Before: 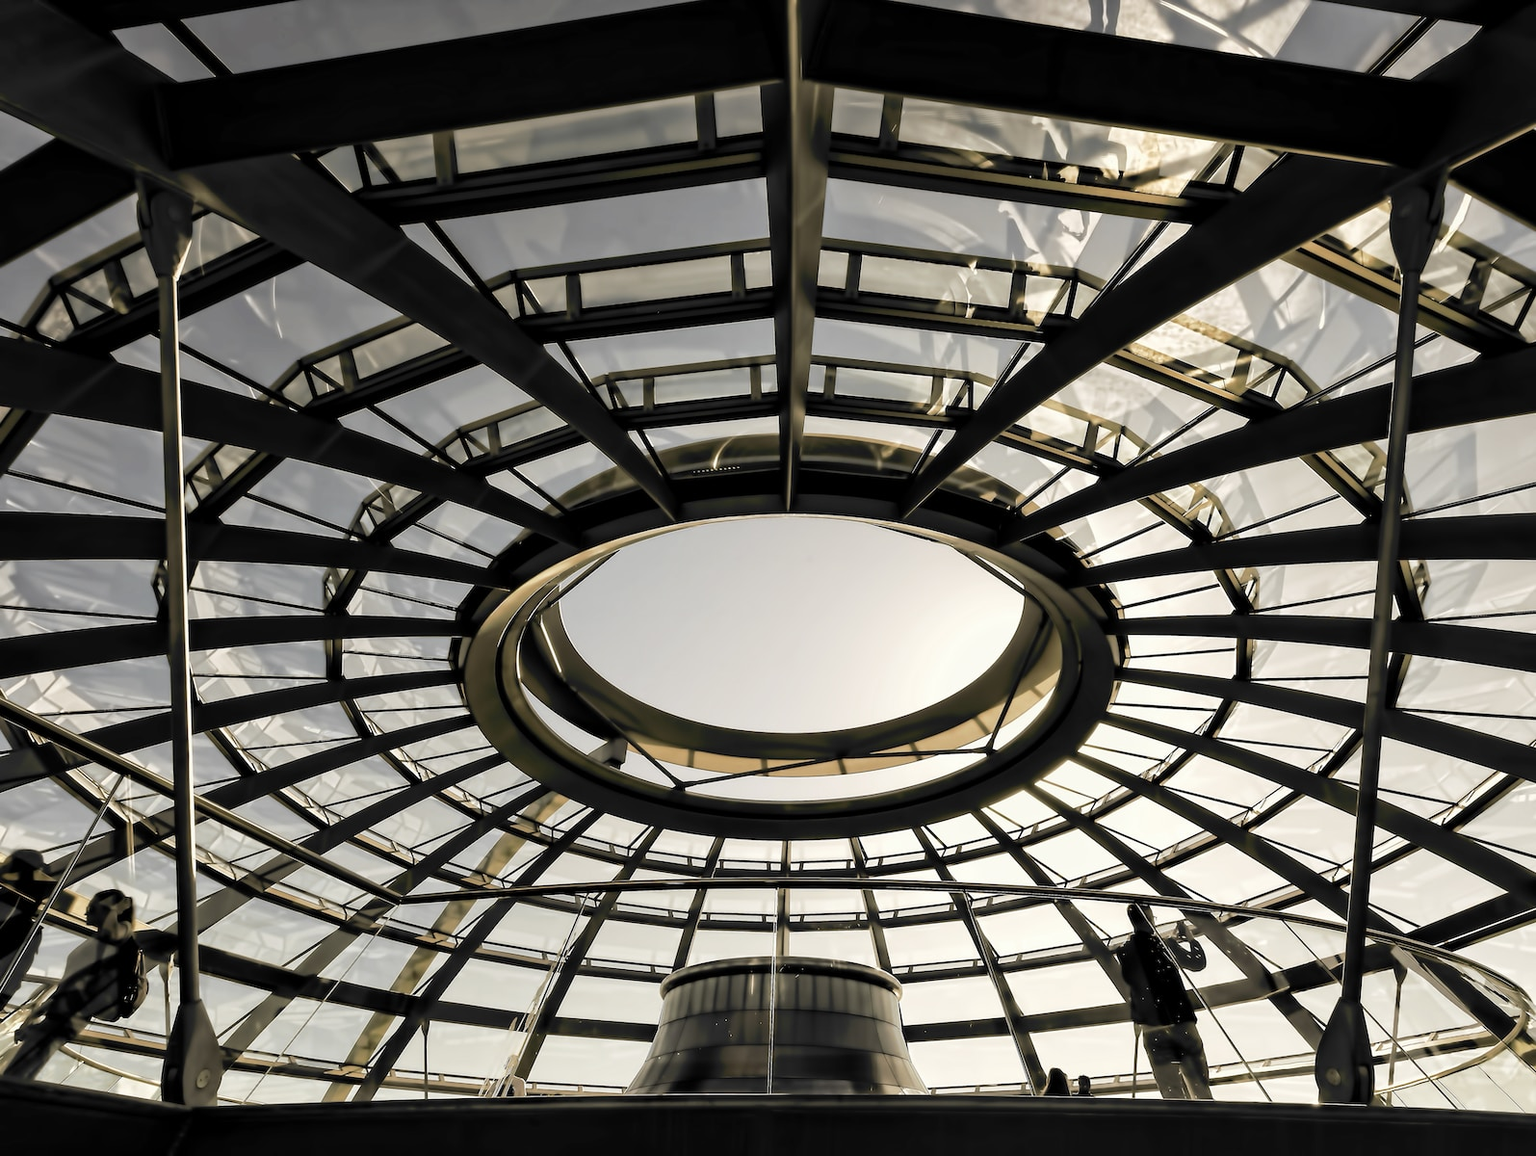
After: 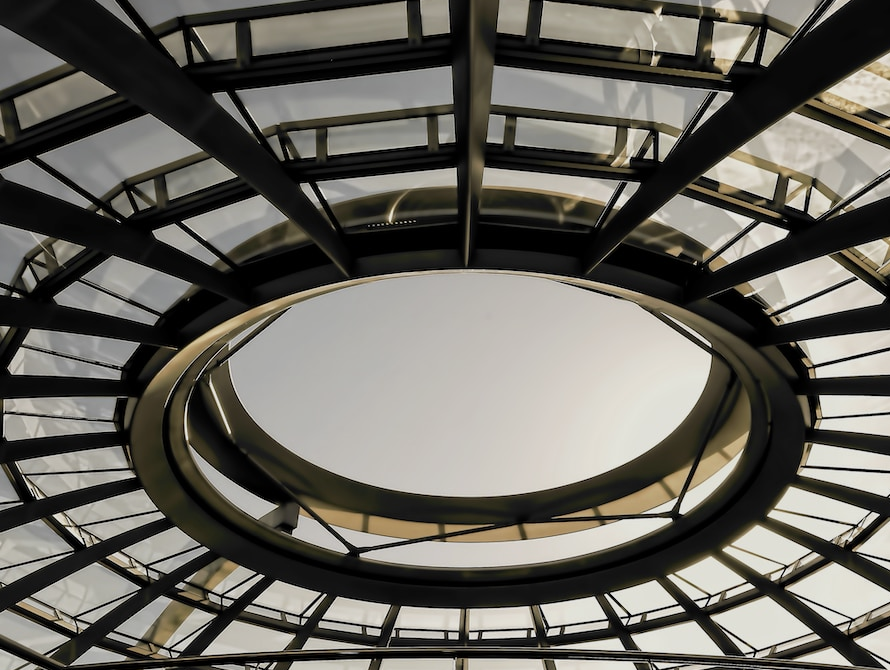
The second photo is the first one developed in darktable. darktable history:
exposure: exposure -0.36 EV, compensate highlight preservation false
crop and rotate: left 22.13%, top 22.054%, right 22.026%, bottom 22.102%
